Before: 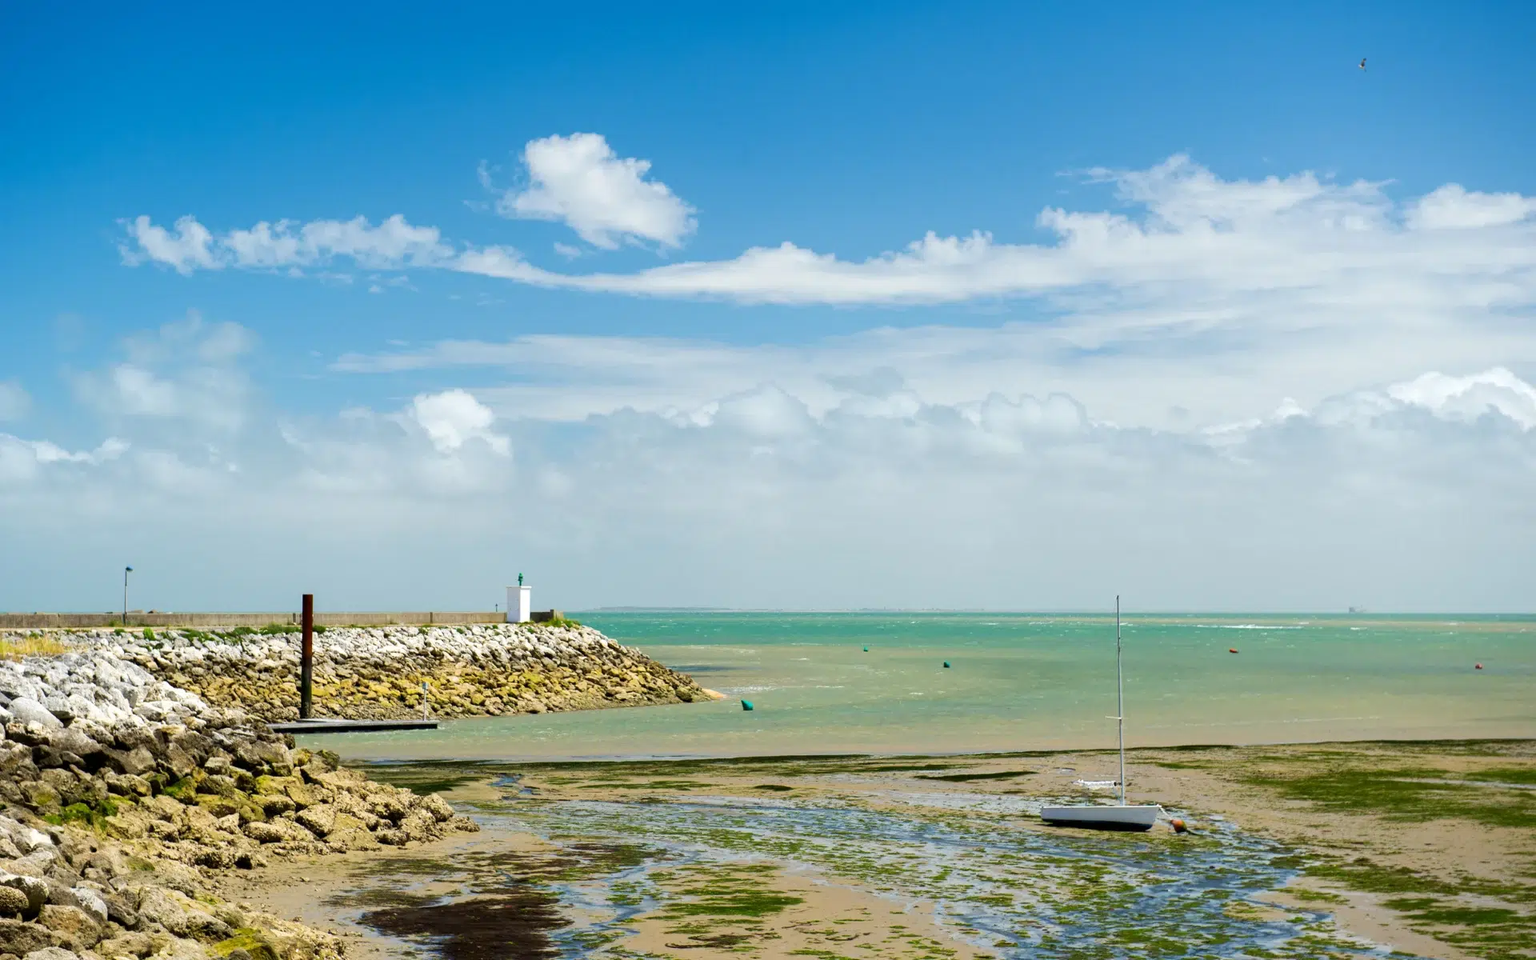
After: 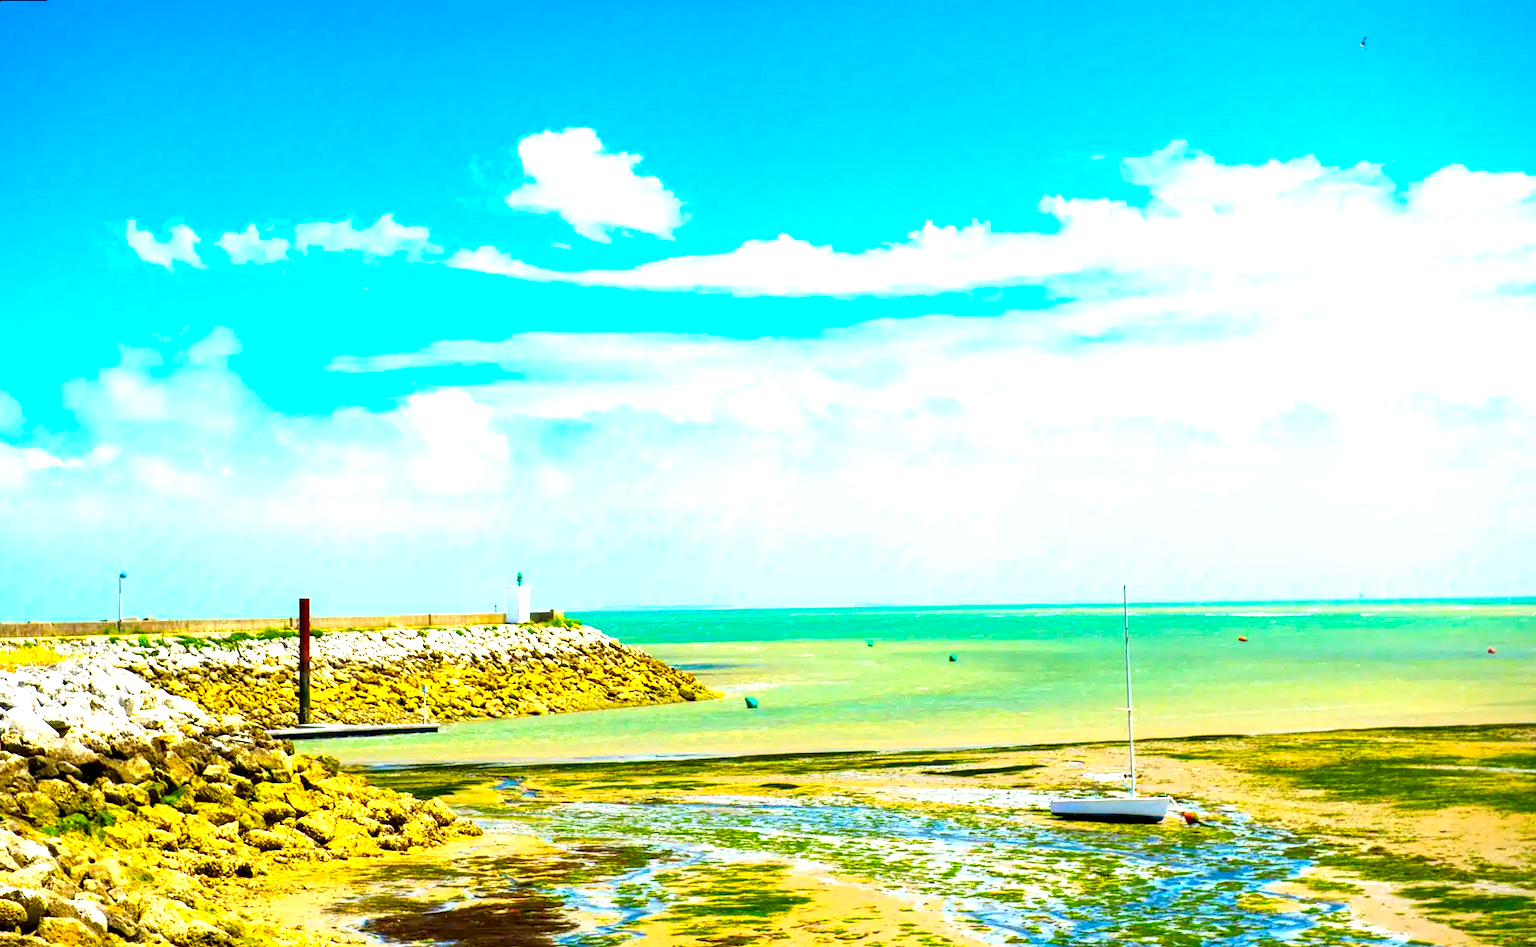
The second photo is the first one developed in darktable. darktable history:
color balance rgb: linear chroma grading › global chroma 15%, perceptual saturation grading › global saturation 30%
exposure: black level correction 0, exposure 1.2 EV, compensate highlight preservation false
contrast brightness saturation: saturation 0.5
rotate and perspective: rotation -1°, crop left 0.011, crop right 0.989, crop top 0.025, crop bottom 0.975
local contrast: highlights 83%, shadows 81%
